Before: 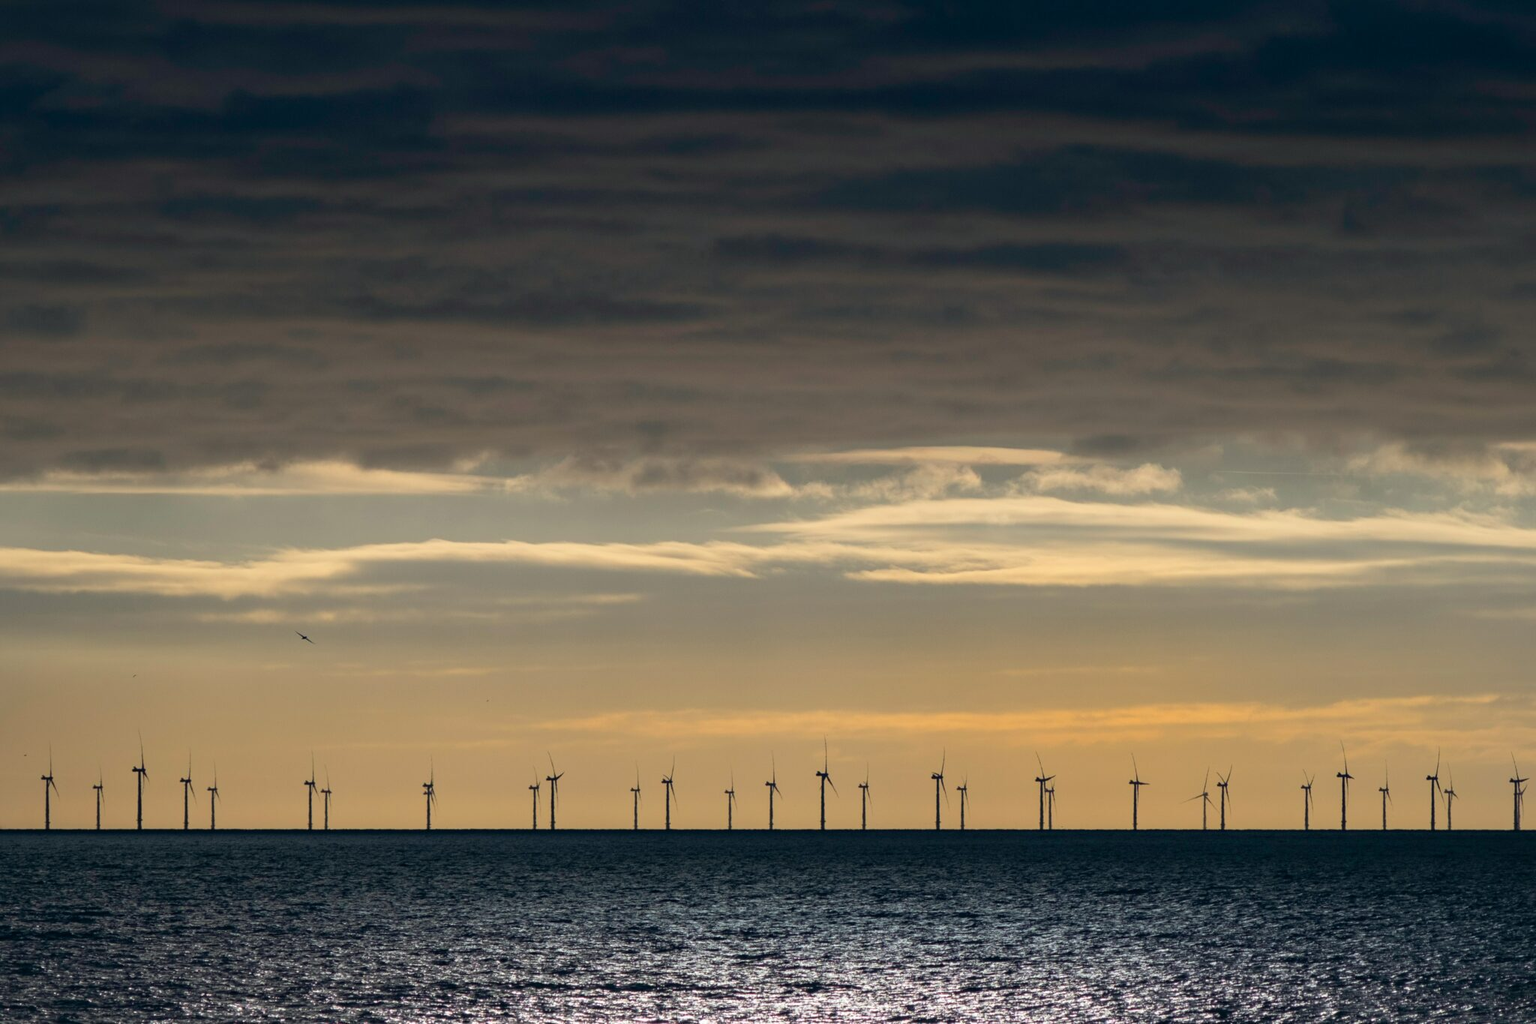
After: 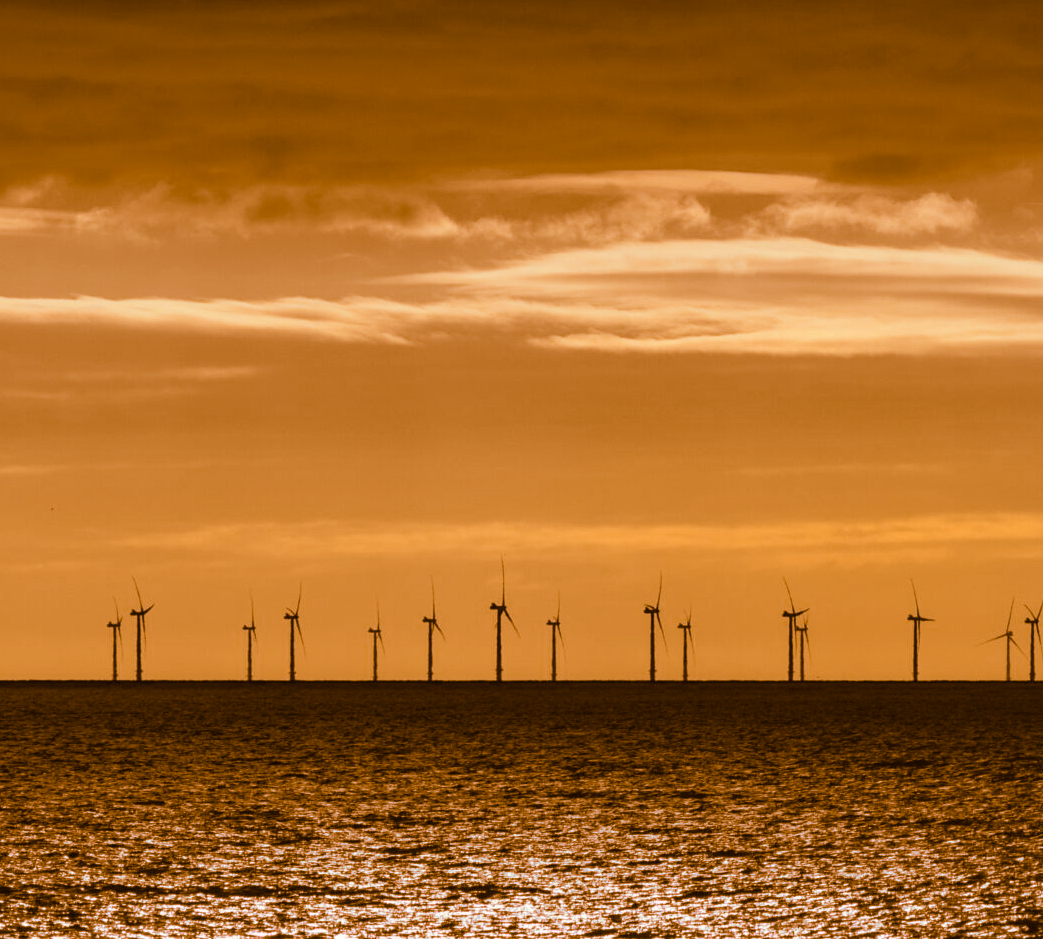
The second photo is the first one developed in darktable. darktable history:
crop and rotate: left 29.237%, top 31.152%, right 19.807%
split-toning: shadows › hue 26°, shadows › saturation 0.92, highlights › hue 40°, highlights › saturation 0.92, balance -63, compress 0%
